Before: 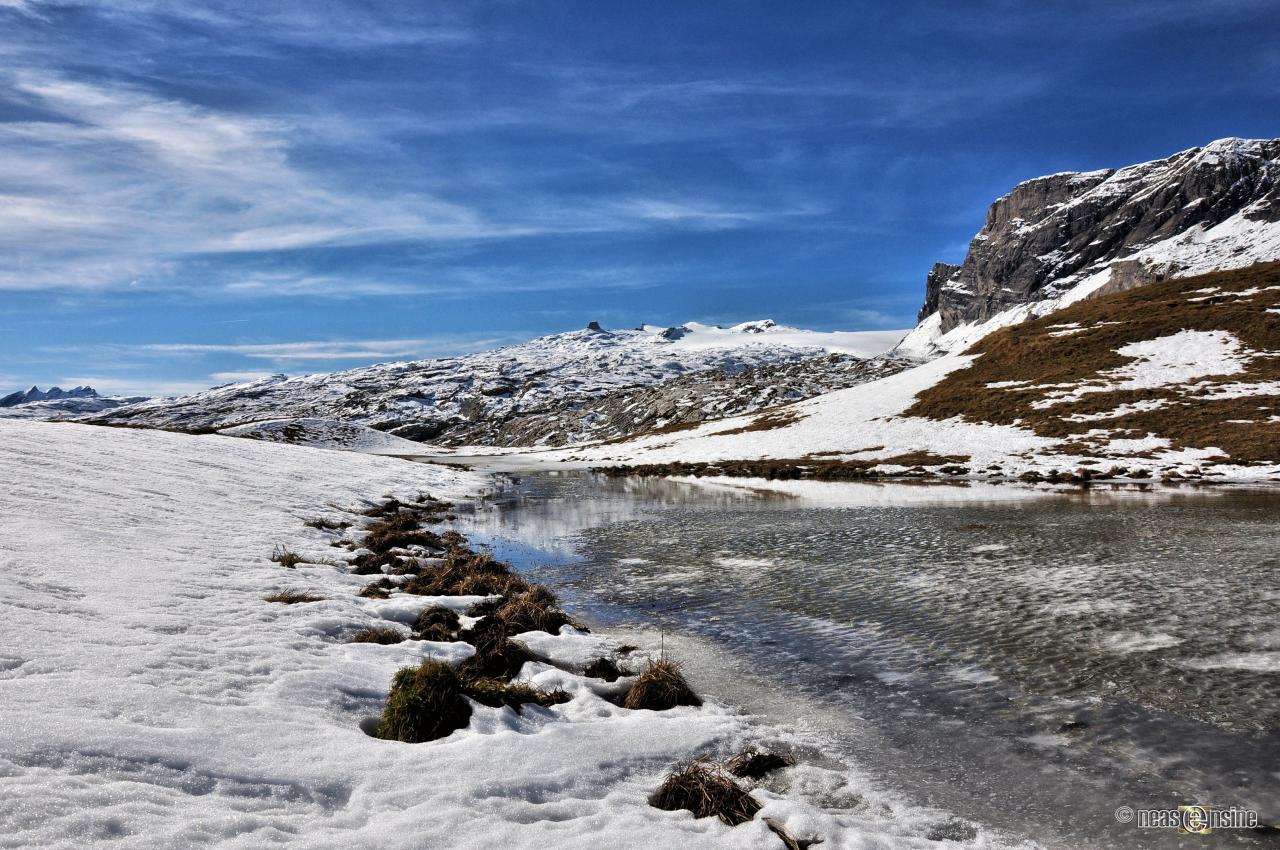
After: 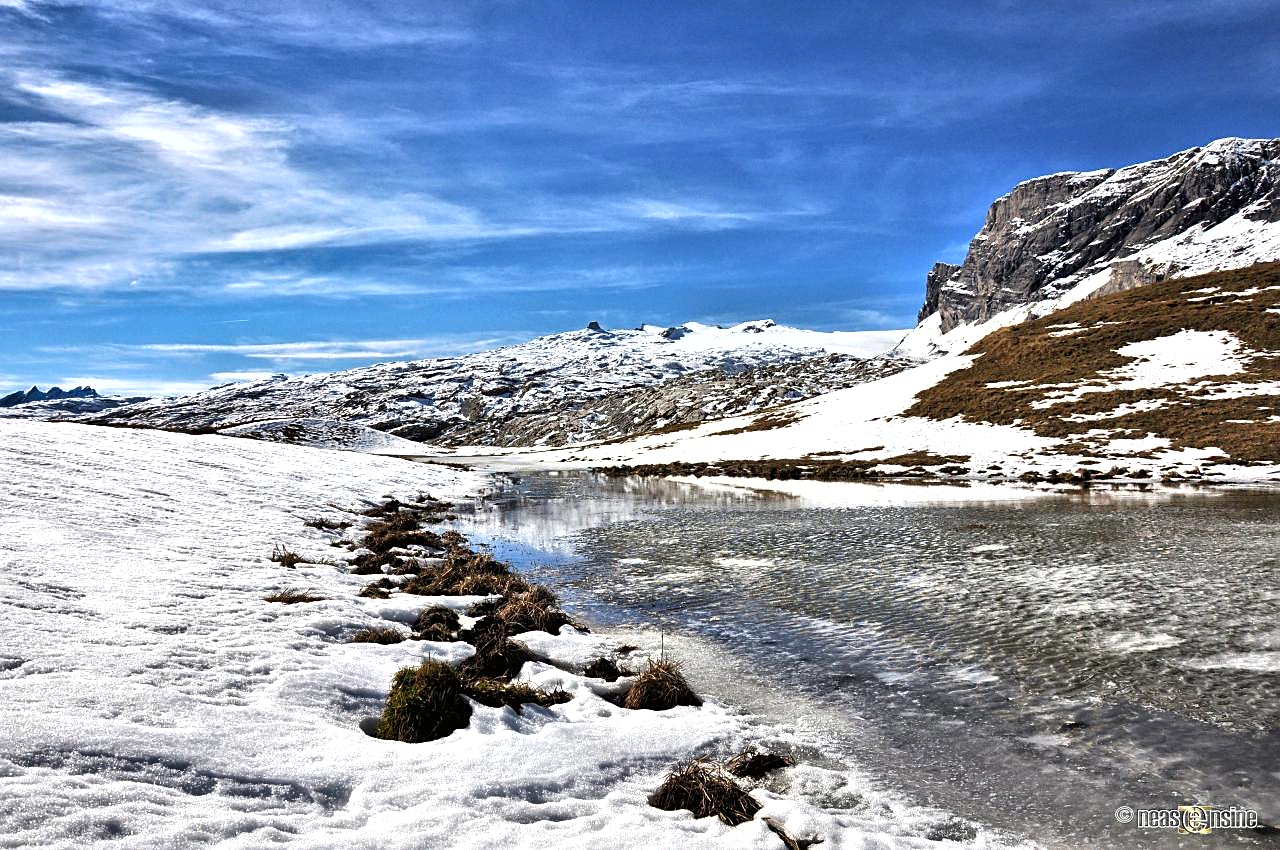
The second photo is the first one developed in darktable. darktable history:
exposure: exposure 0.722 EV, compensate highlight preservation false
shadows and highlights: low approximation 0.01, soften with gaussian
sharpen: on, module defaults
